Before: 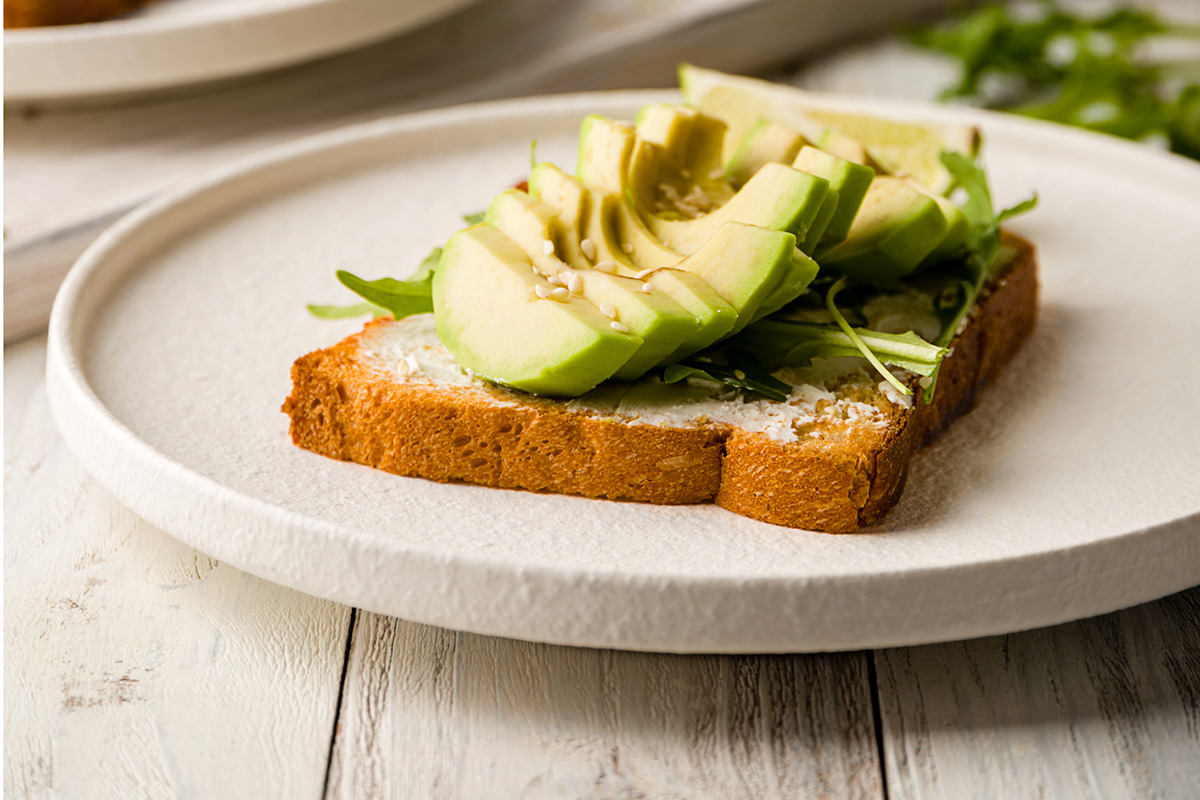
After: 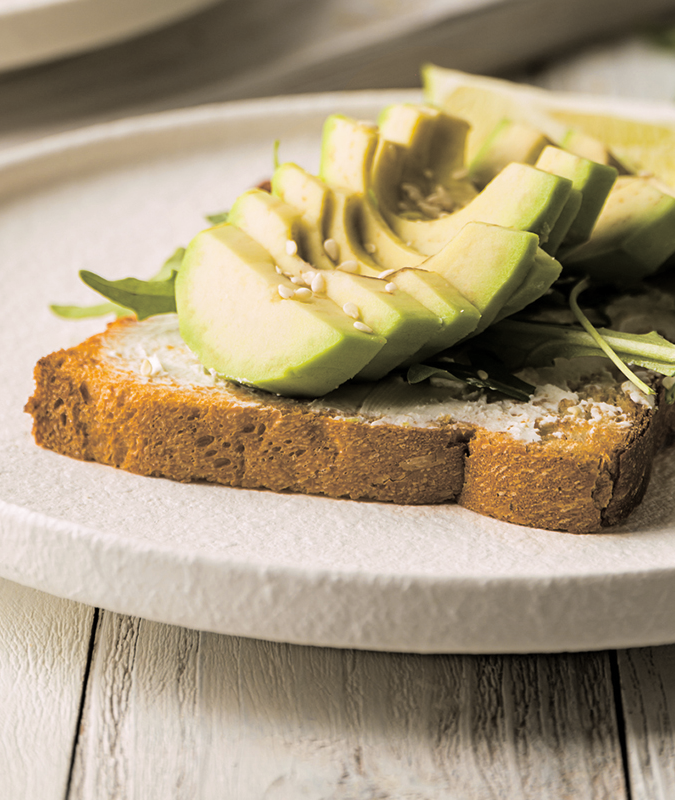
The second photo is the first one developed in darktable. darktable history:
color contrast: green-magenta contrast 0.81
split-toning: shadows › hue 46.8°, shadows › saturation 0.17, highlights › hue 316.8°, highlights › saturation 0.27, balance -51.82
crop: left 21.496%, right 22.254%
